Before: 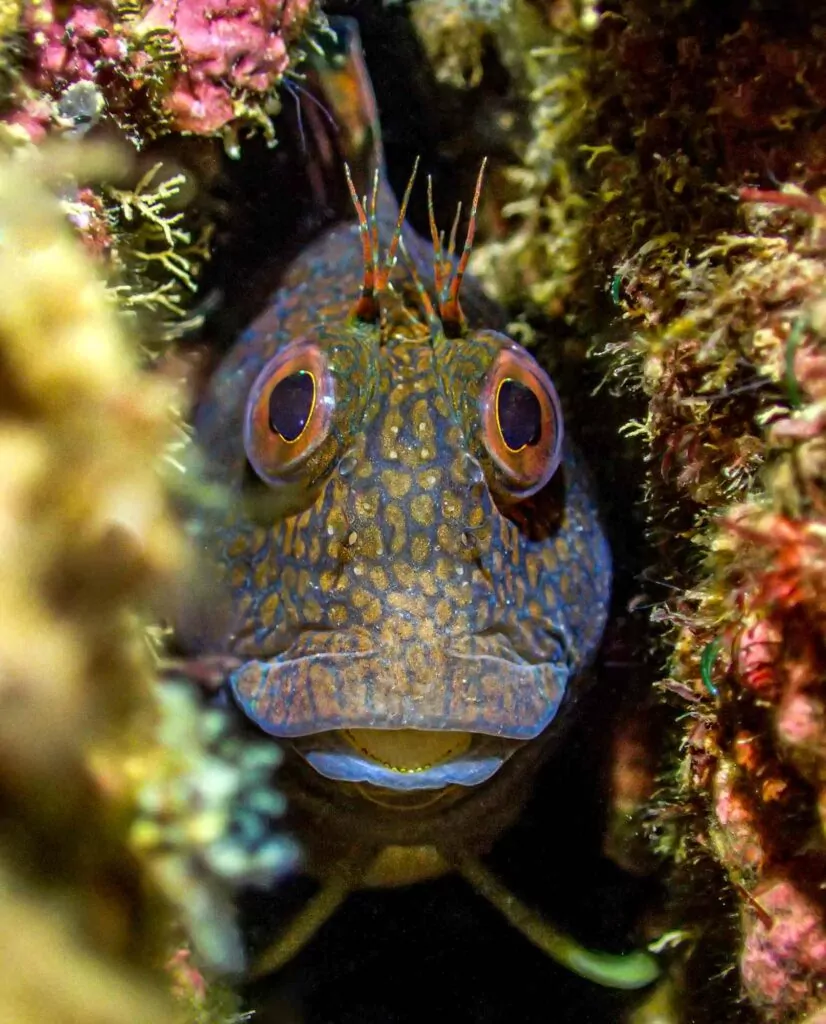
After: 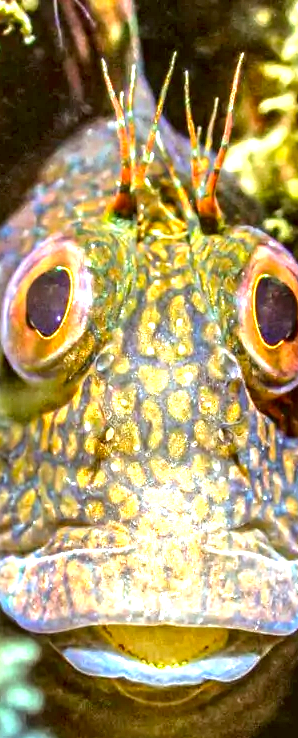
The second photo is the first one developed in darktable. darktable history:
local contrast: detail 130%
crop and rotate: left 29.487%, top 10.243%, right 34.382%, bottom 17.622%
exposure: black level correction 0, exposure 2.001 EV, compensate highlight preservation false
color correction: highlights a* -1.5, highlights b* 10.02, shadows a* 0.808, shadows b* 19.02
